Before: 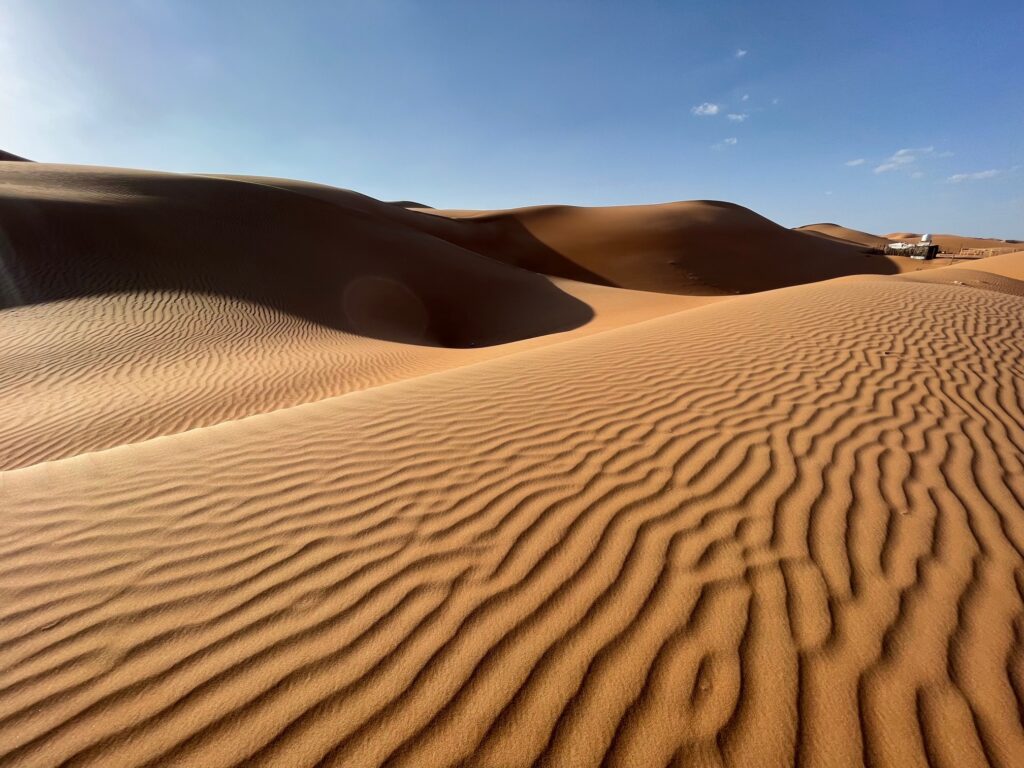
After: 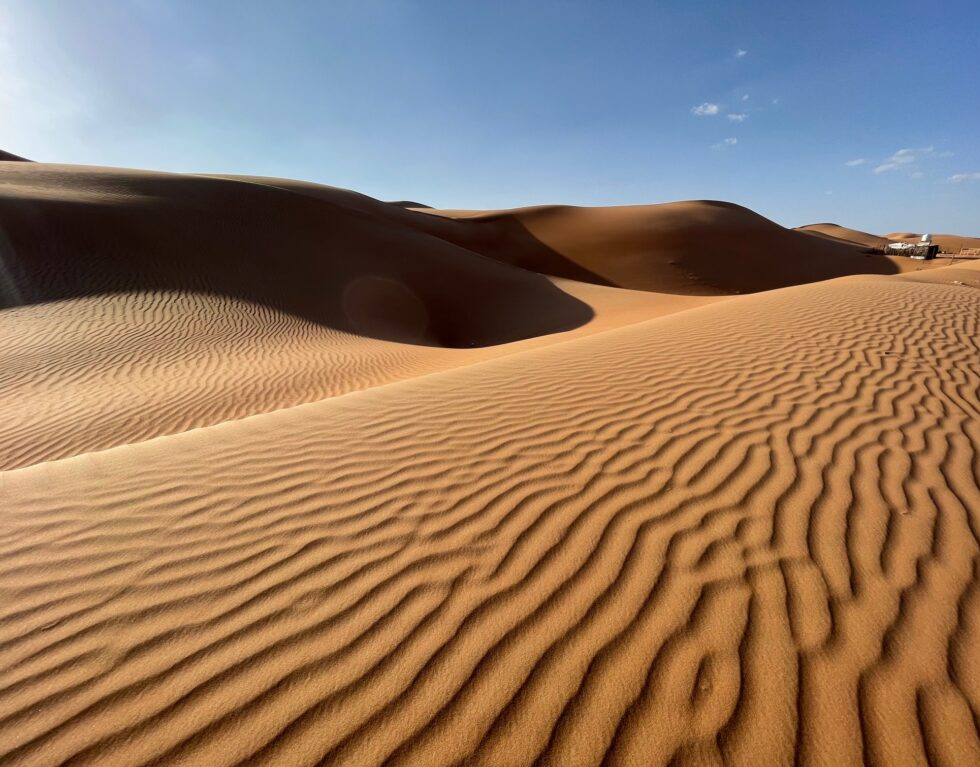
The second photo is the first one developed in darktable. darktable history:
crop: right 4.261%, bottom 0.038%
